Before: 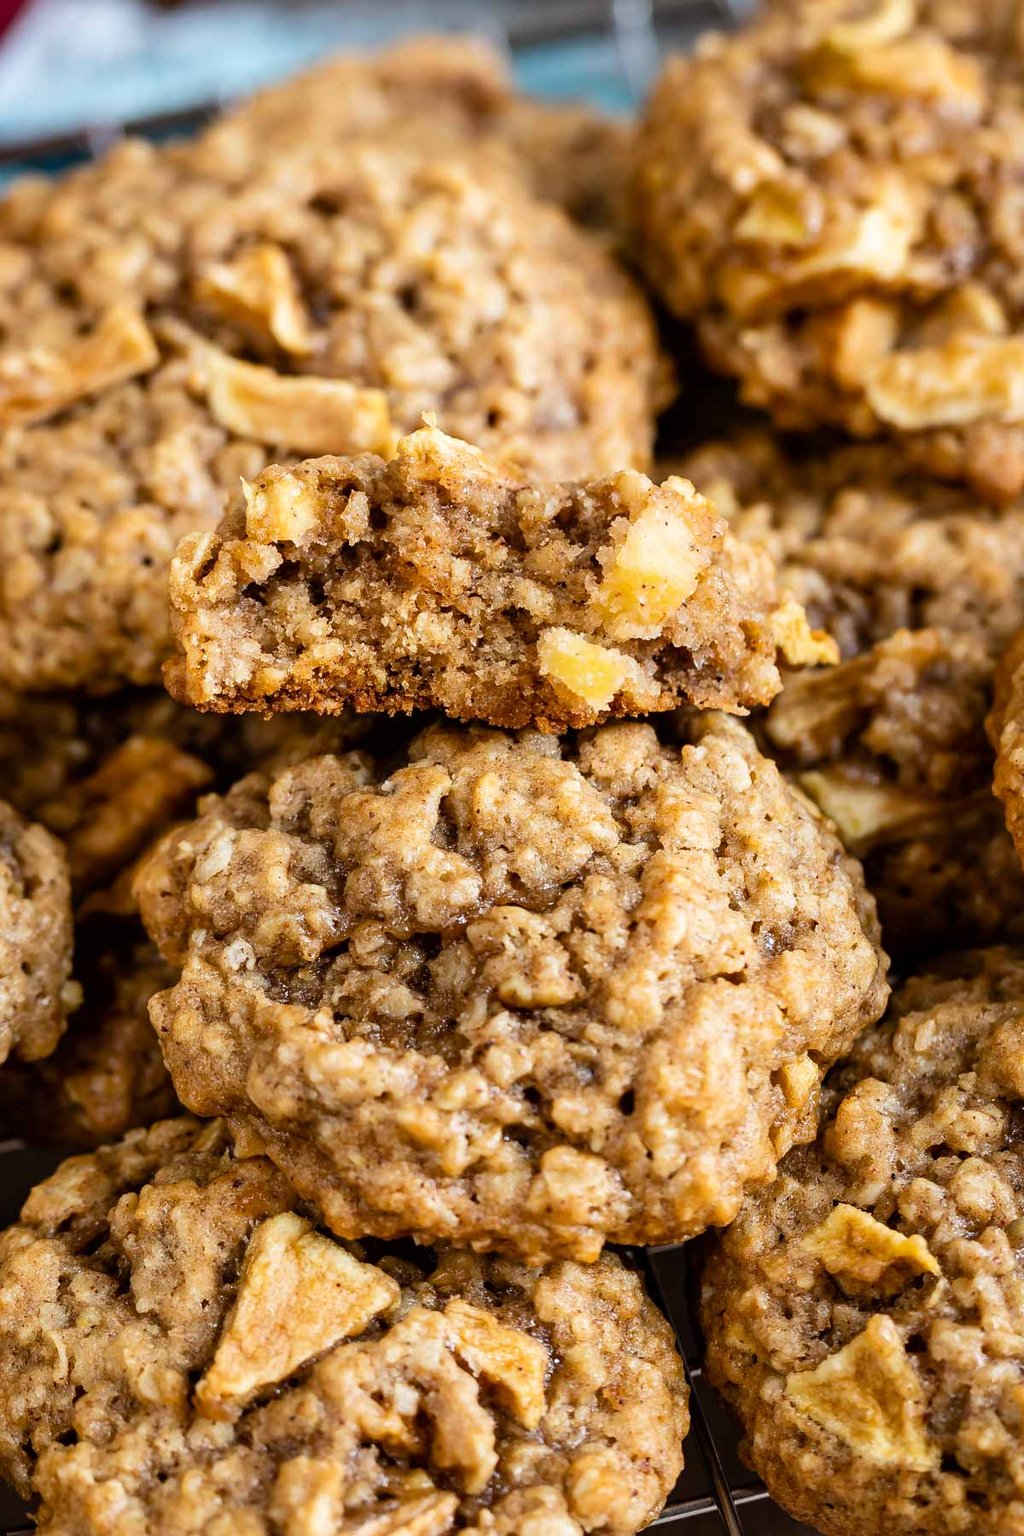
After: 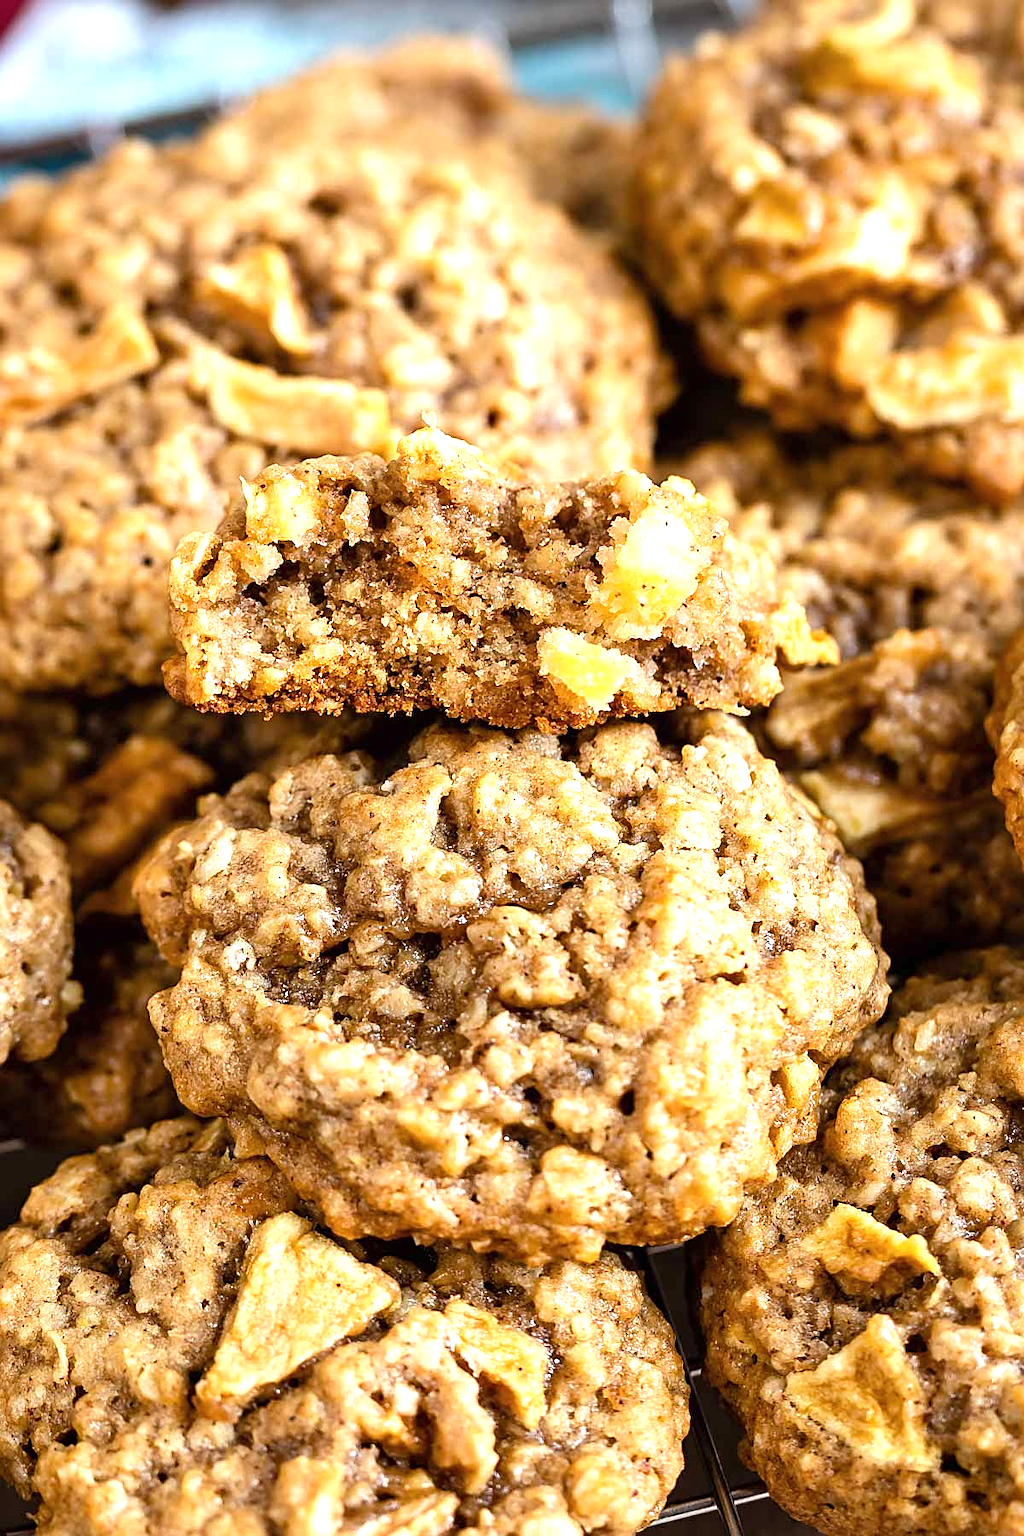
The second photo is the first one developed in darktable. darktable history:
contrast brightness saturation: saturation -0.026
tone equalizer: edges refinement/feathering 500, mask exposure compensation -1.57 EV, preserve details no
sharpen: on, module defaults
exposure: black level correction 0, exposure 0.698 EV, compensate highlight preservation false
